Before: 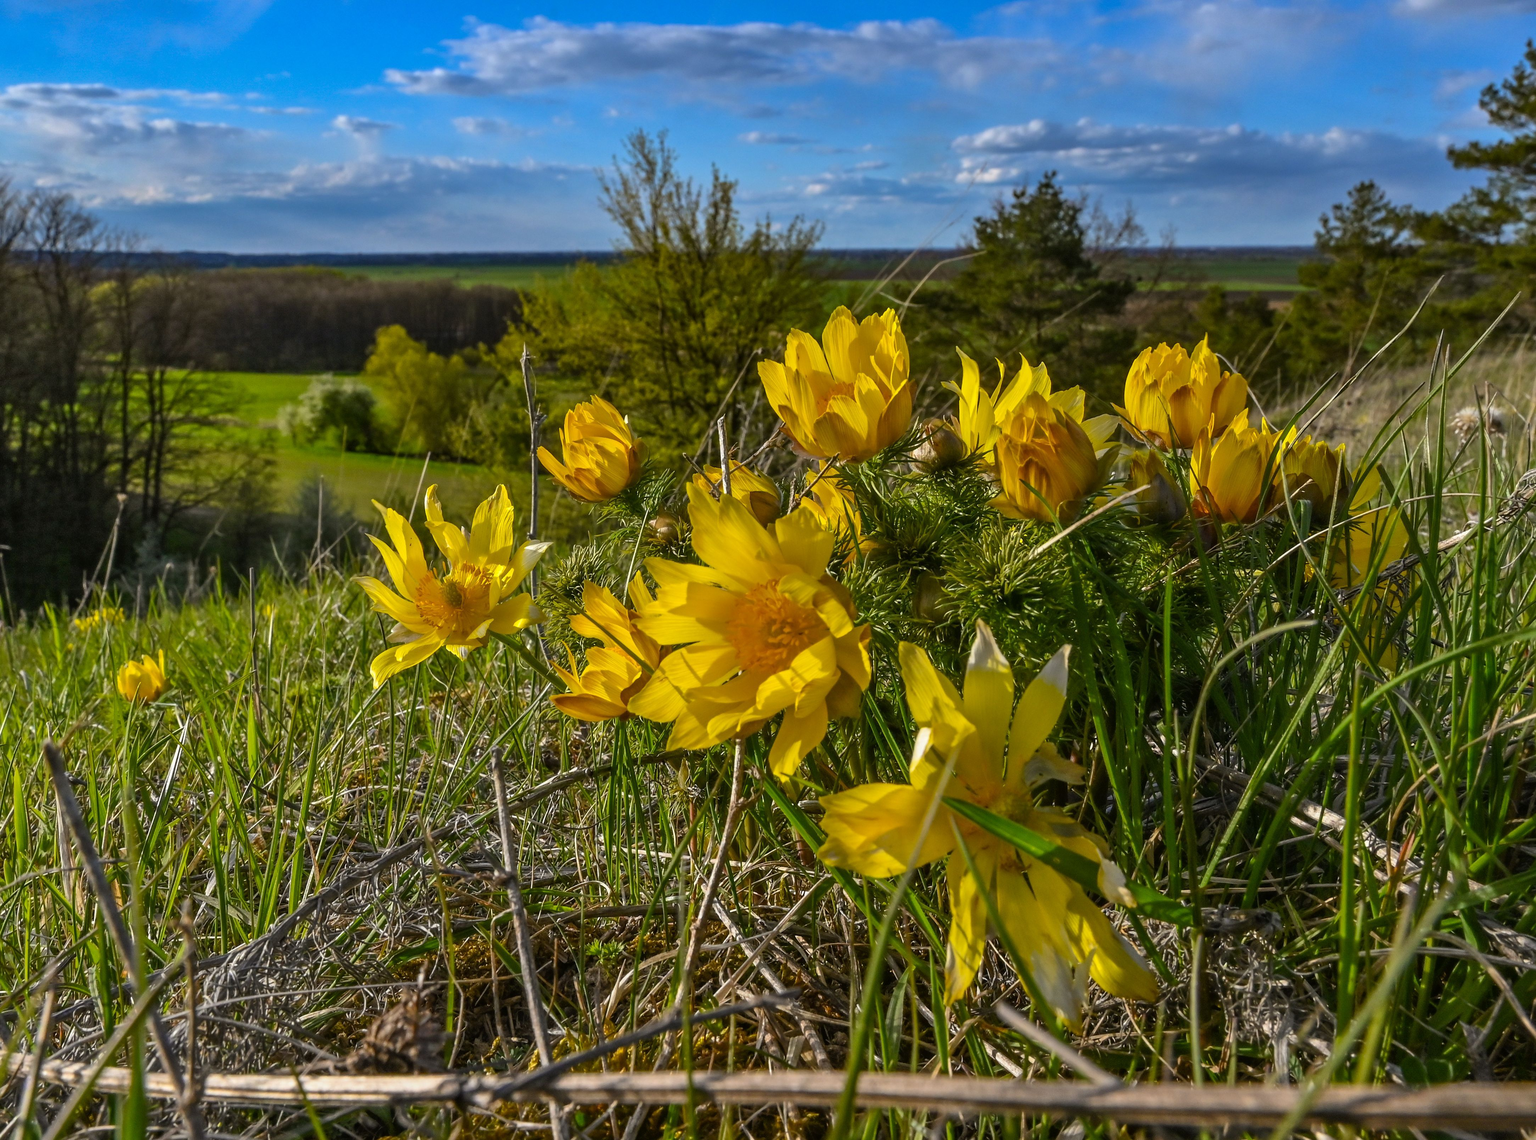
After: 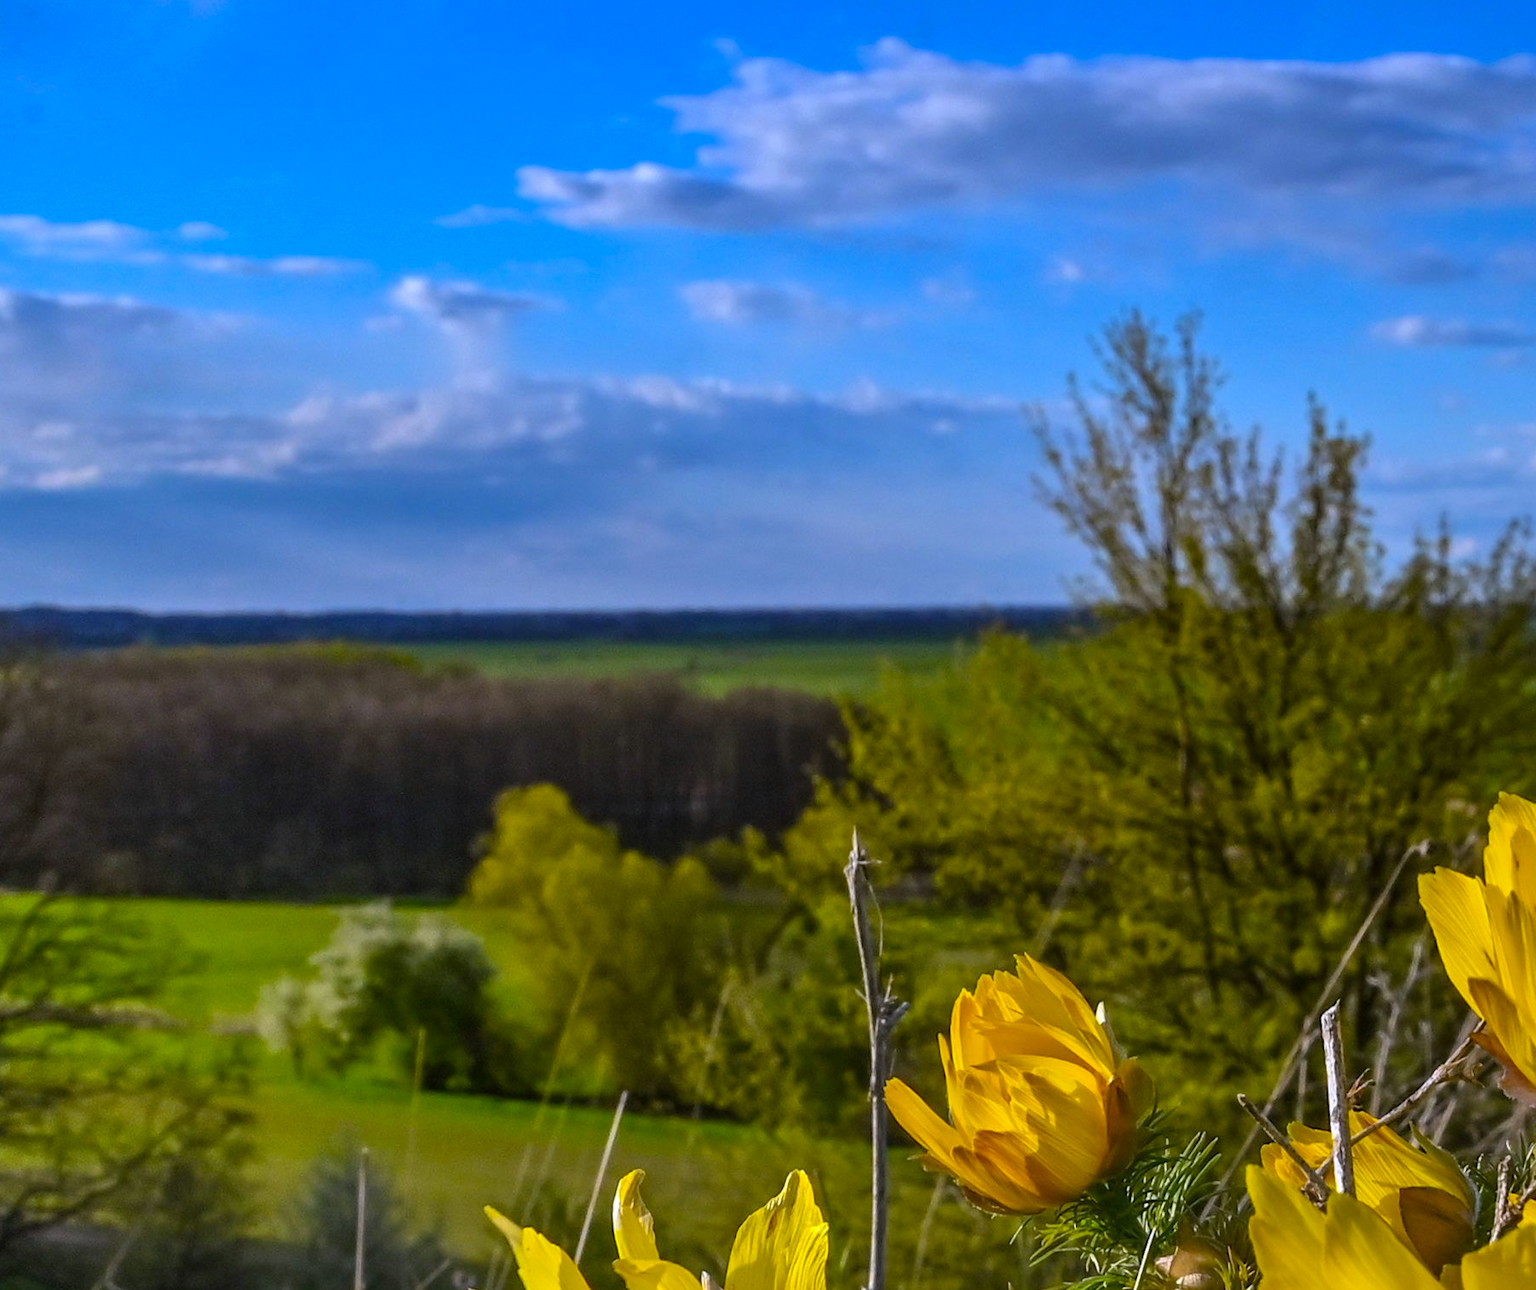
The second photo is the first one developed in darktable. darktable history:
color calibration: output colorfulness [0, 0.315, 0, 0], illuminant custom, x 0.364, y 0.385, temperature 4520.95 K
crop and rotate: left 11.167%, top 0.085%, right 47.481%, bottom 53.118%
